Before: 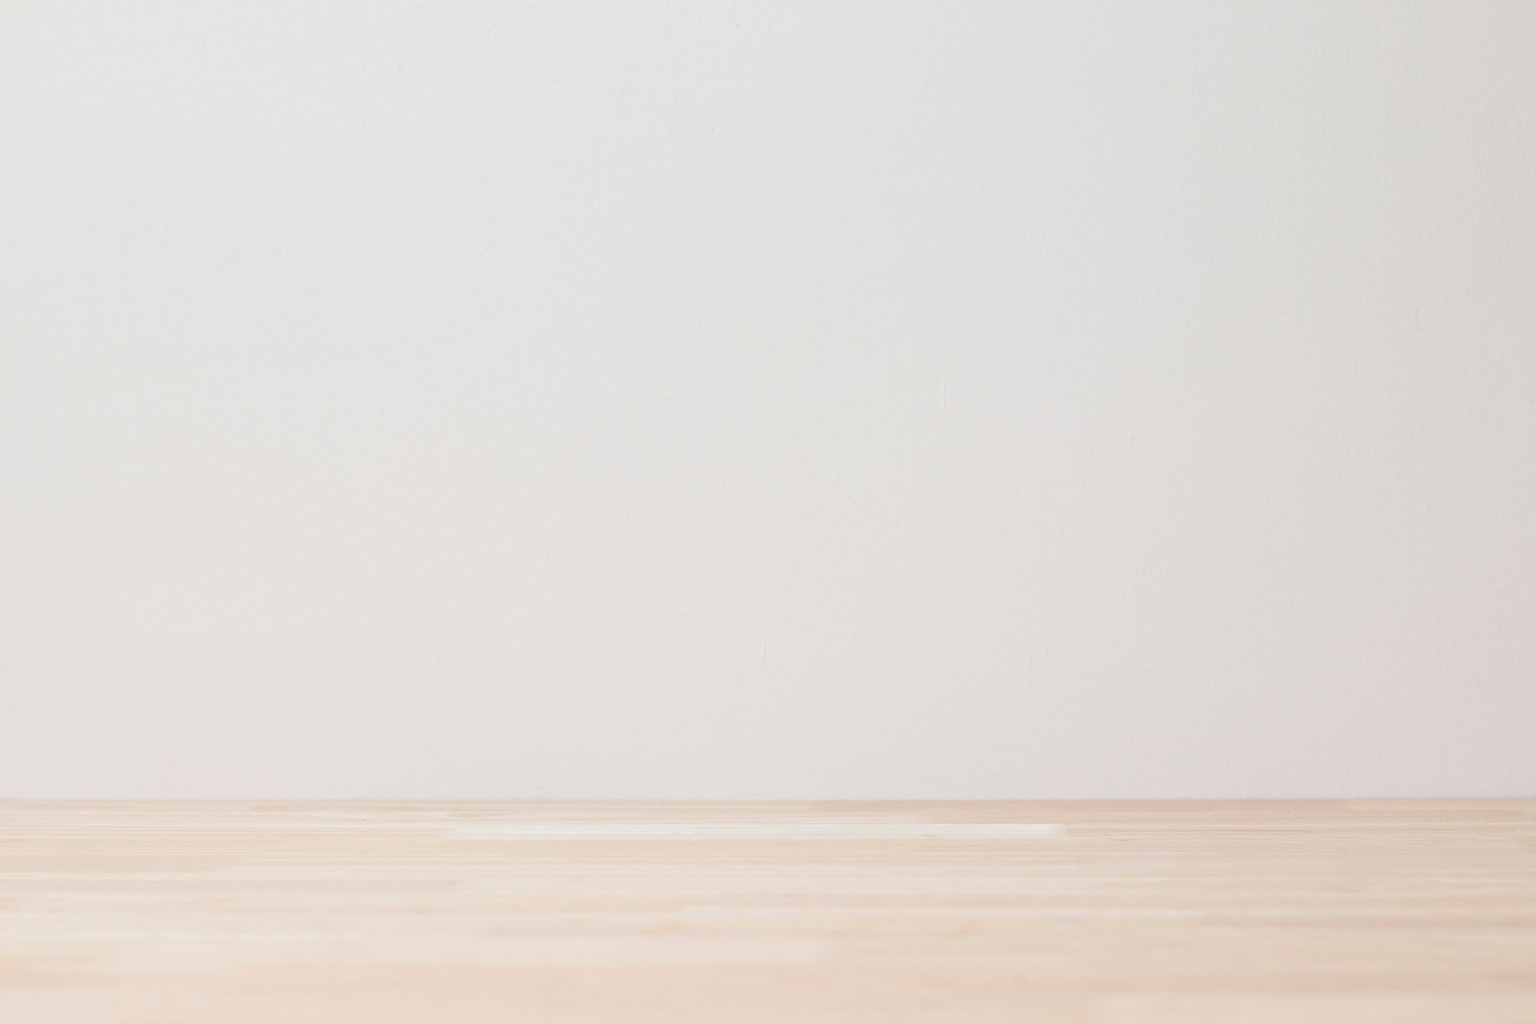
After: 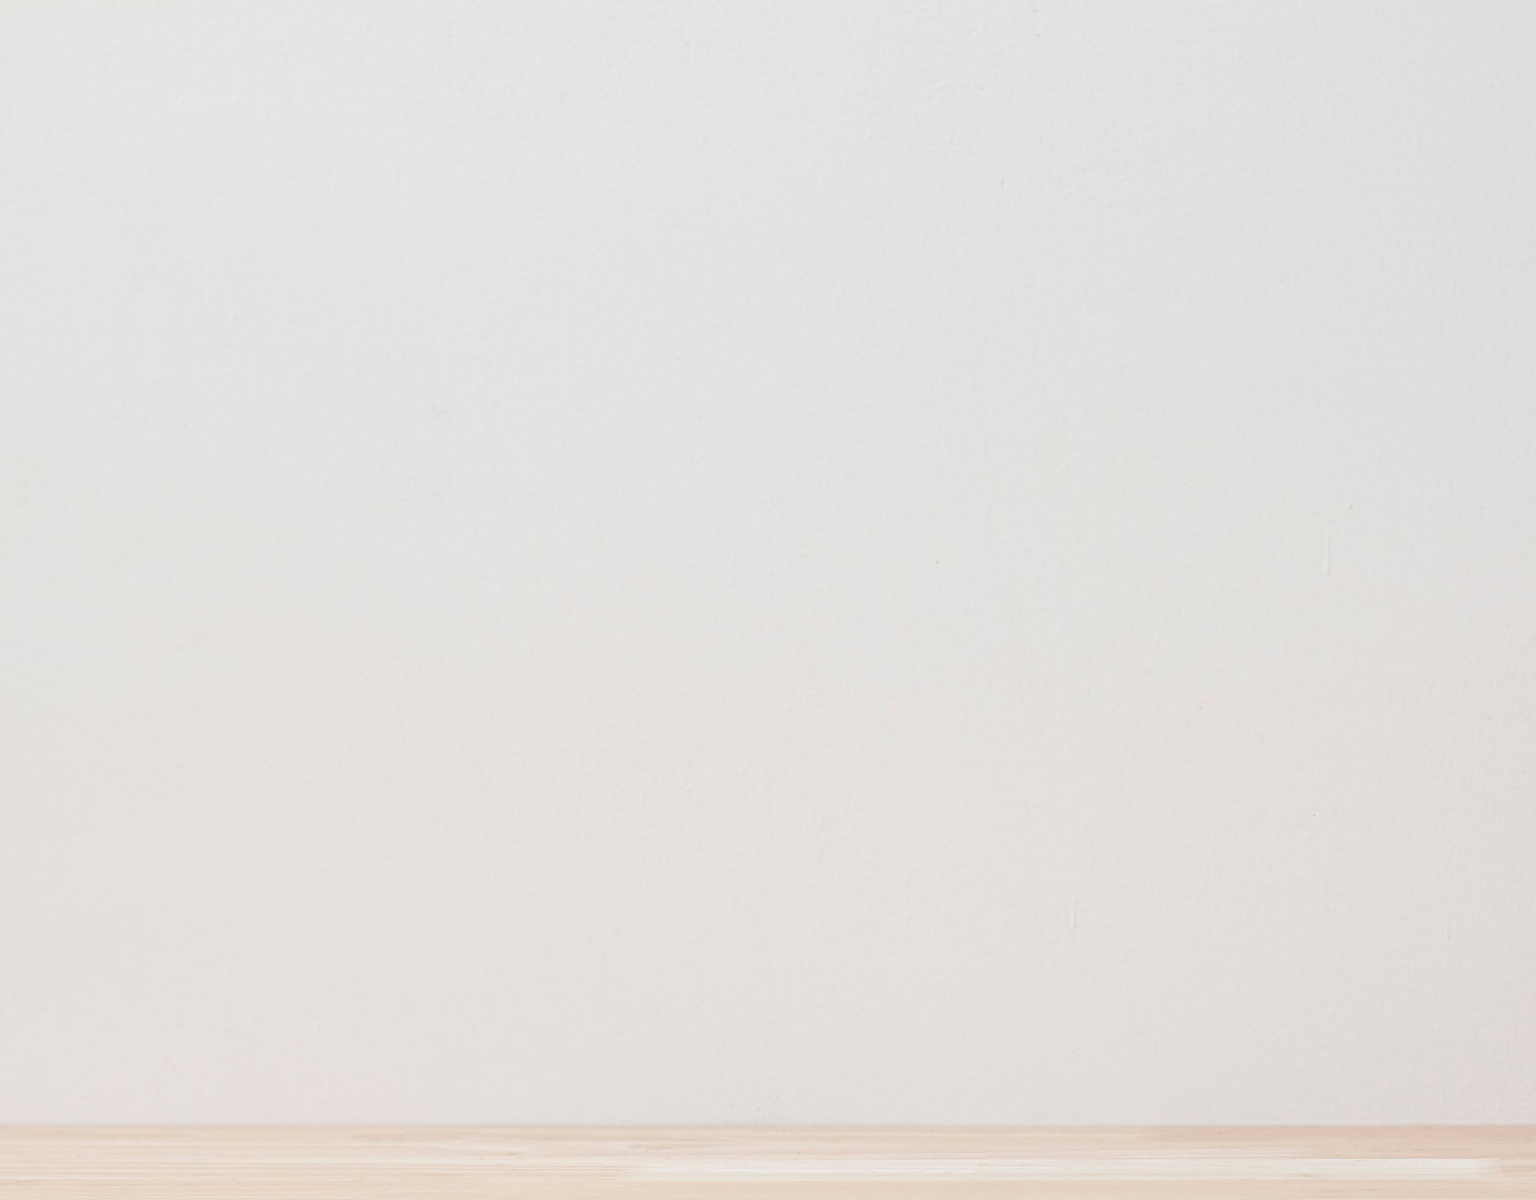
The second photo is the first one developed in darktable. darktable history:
crop: right 28.885%, bottom 16.626%
tone equalizer: on, module defaults
